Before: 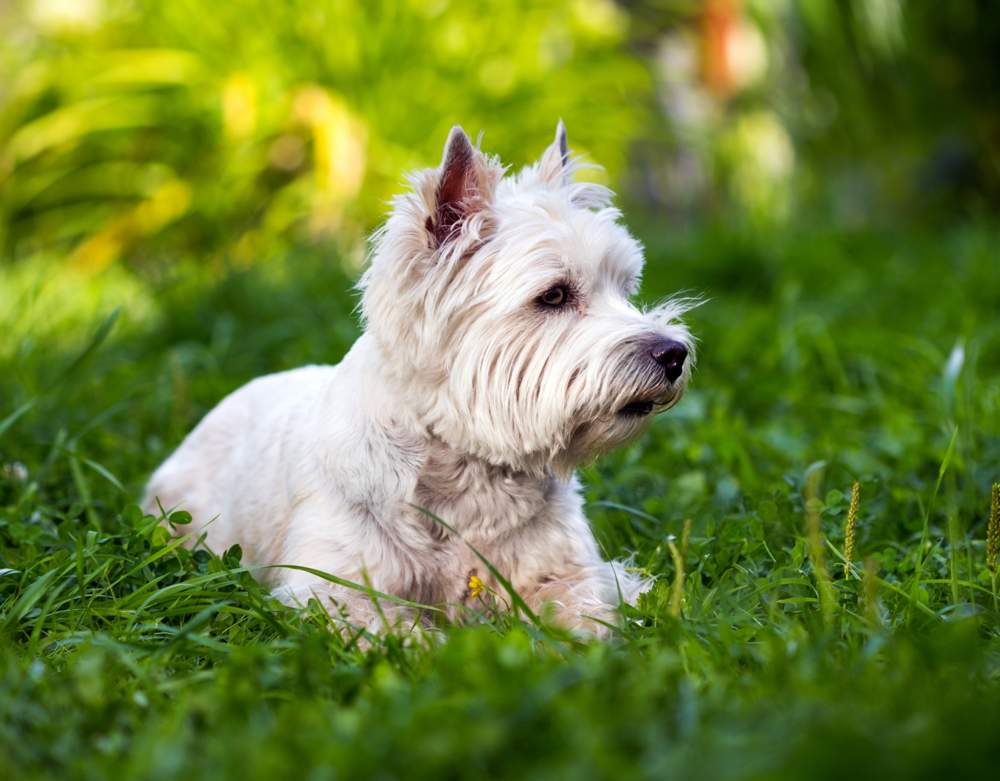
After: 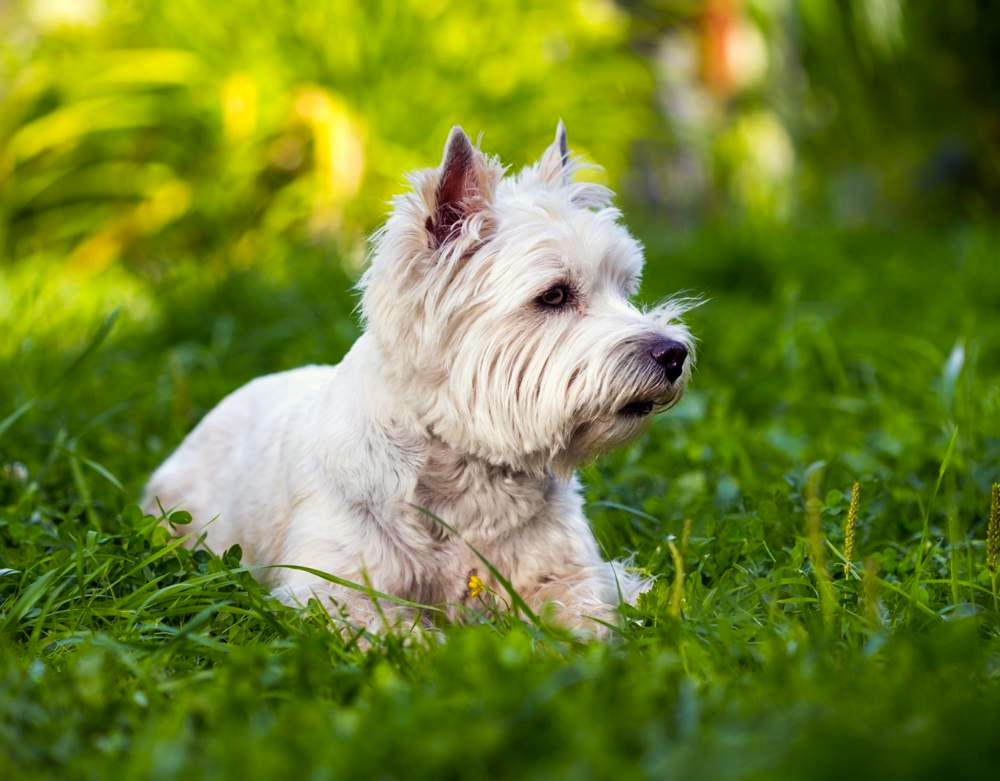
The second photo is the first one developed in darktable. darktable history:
color calibration: output R [0.994, 0.059, -0.119, 0], output G [-0.036, 1.09, -0.119, 0], output B [0.078, -0.108, 0.961, 0], illuminant same as pipeline (D50), adaptation XYZ, x 0.346, y 0.358, temperature 5024.11 K
